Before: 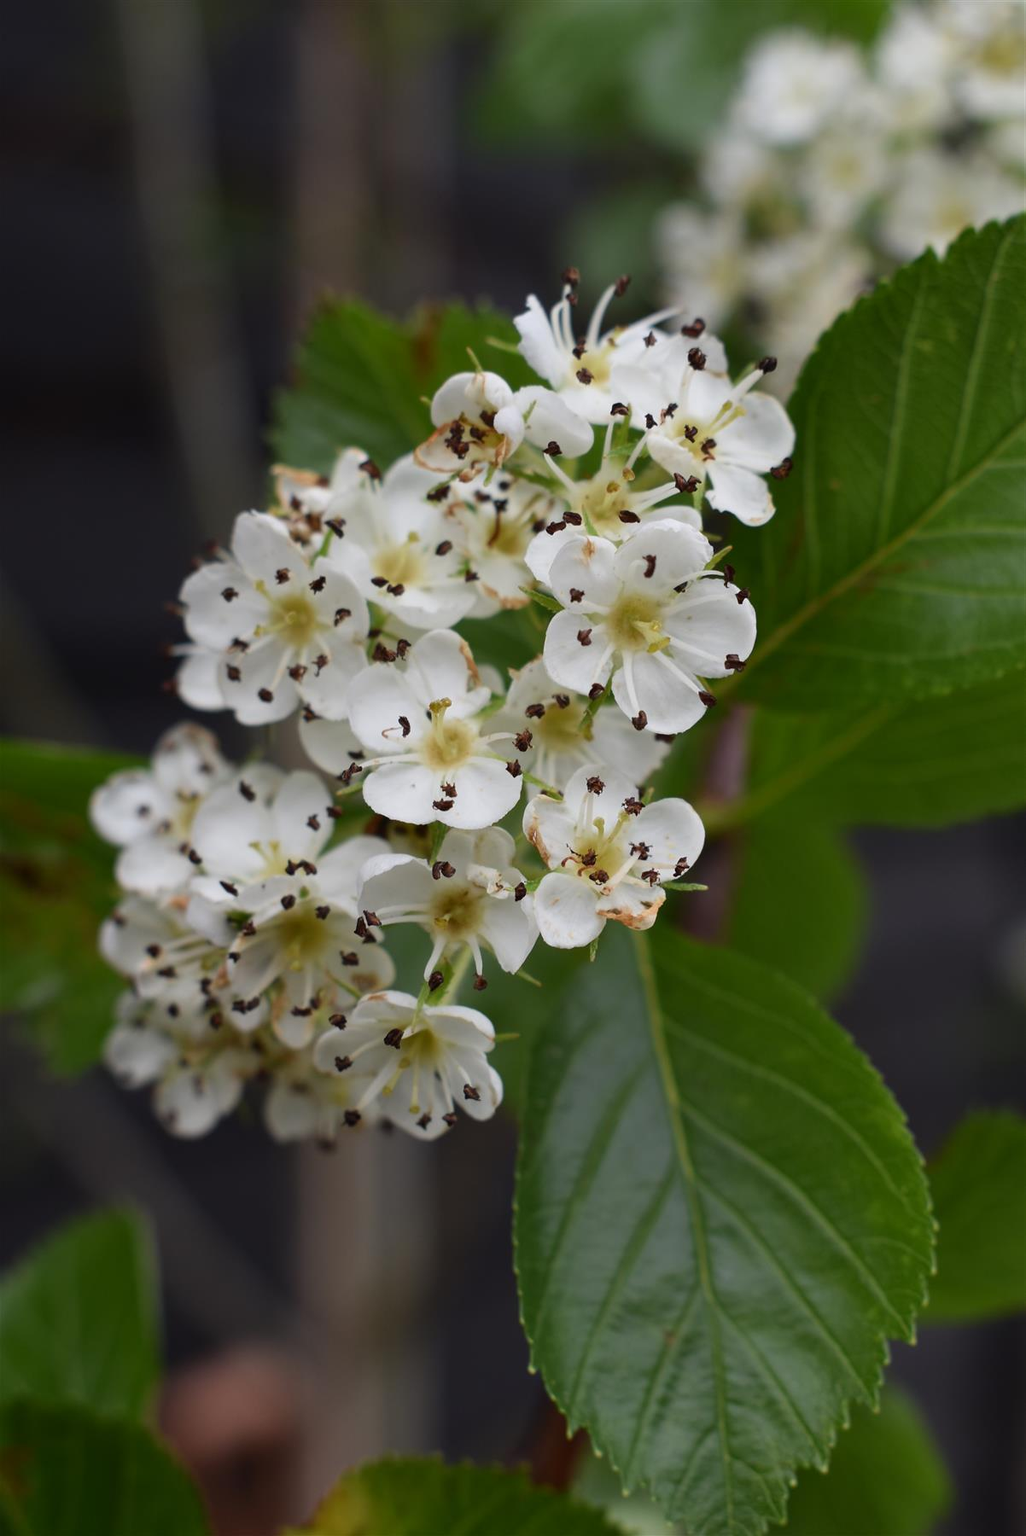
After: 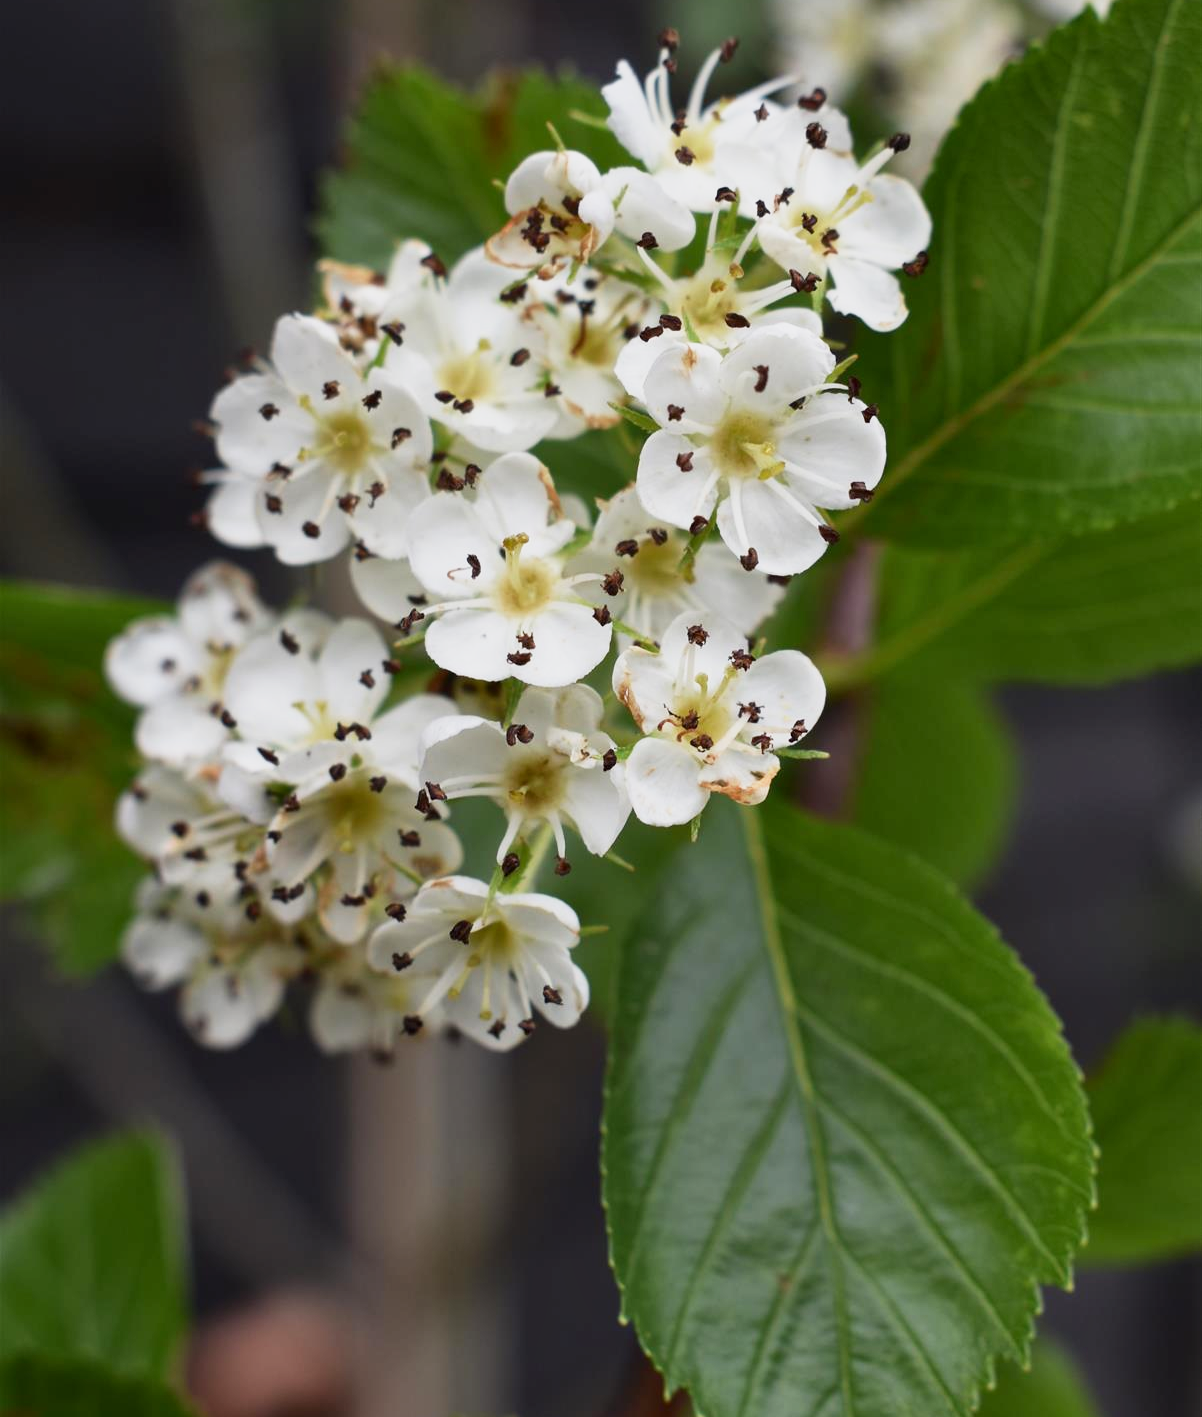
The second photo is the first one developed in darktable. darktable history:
base curve: curves: ch0 [(0, 0) (0.088, 0.125) (0.176, 0.251) (0.354, 0.501) (0.613, 0.749) (1, 0.877)], preserve colors none
crop and rotate: top 15.889%, bottom 5.352%
local contrast: mode bilateral grid, contrast 21, coarseness 50, detail 119%, midtone range 0.2
